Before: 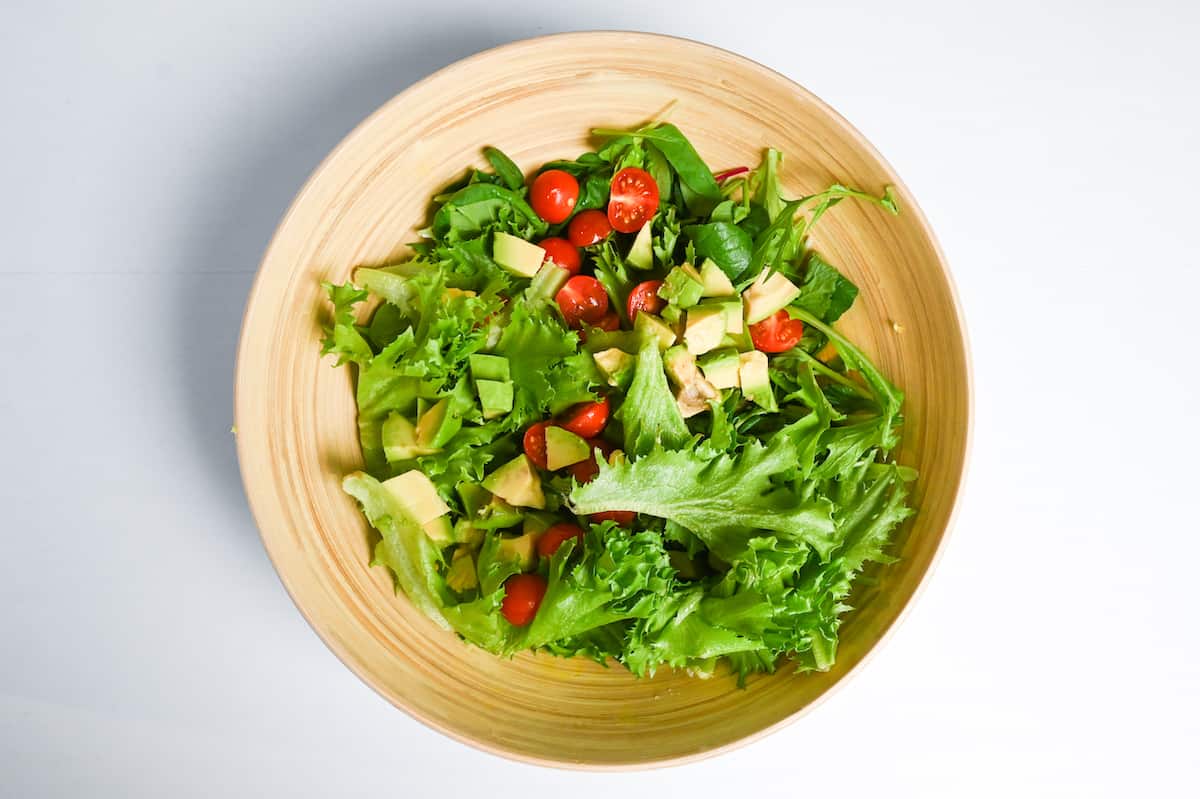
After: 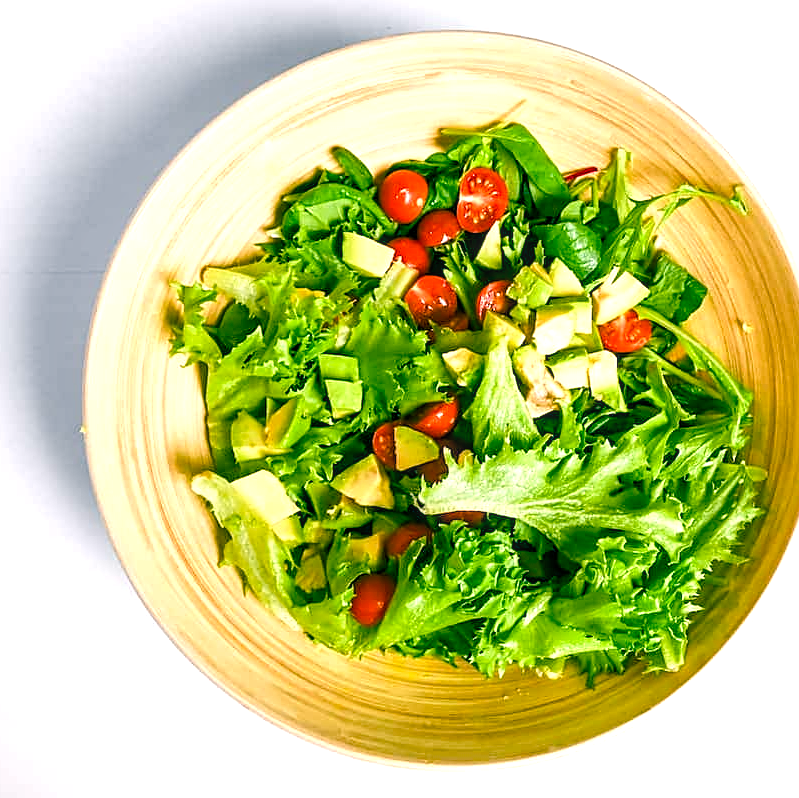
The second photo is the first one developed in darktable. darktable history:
sharpen: on, module defaults
color balance rgb: shadows lift › luminance -28.76%, shadows lift › chroma 10%, shadows lift › hue 230°, power › chroma 0.5%, power › hue 215°, highlights gain › luminance 7.14%, highlights gain › chroma 1%, highlights gain › hue 50°, global offset › luminance -0.29%, global offset › hue 260°, perceptual saturation grading › global saturation 20%, perceptual saturation grading › highlights -13.92%, perceptual saturation grading › shadows 50%
exposure: black level correction 0, exposure 0.5 EV, compensate exposure bias true, compensate highlight preservation false
crop and rotate: left 12.648%, right 20.685%
local contrast: on, module defaults
